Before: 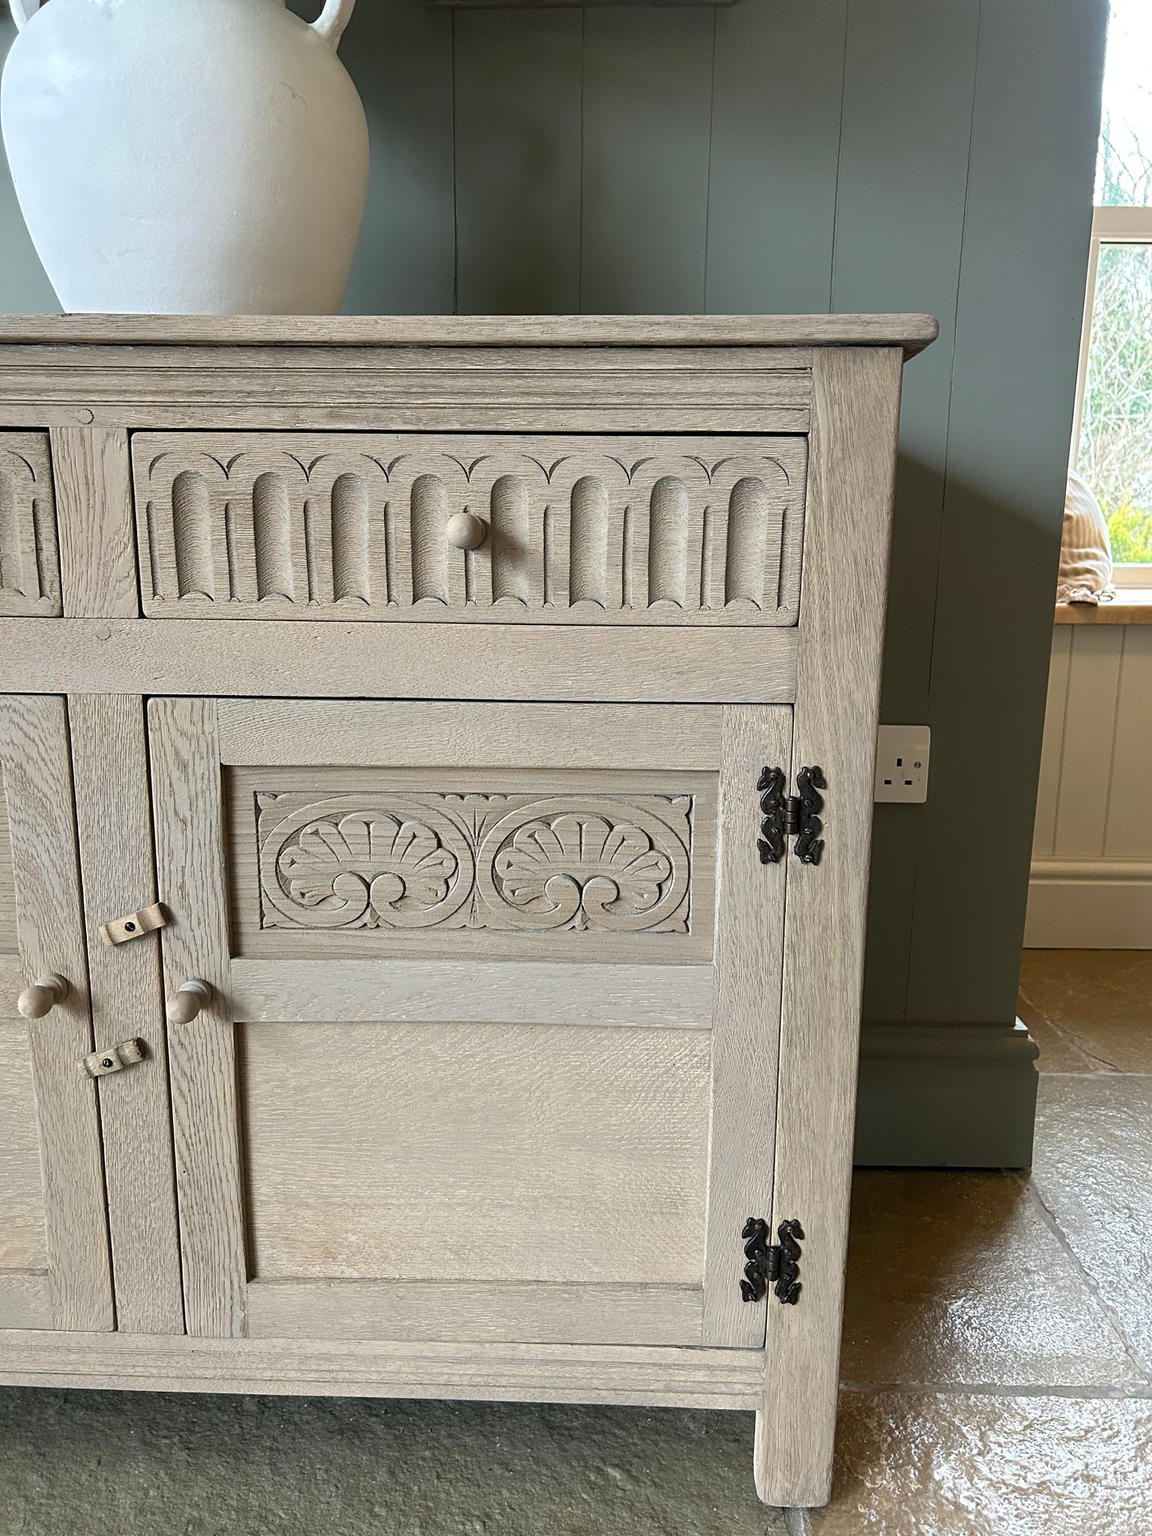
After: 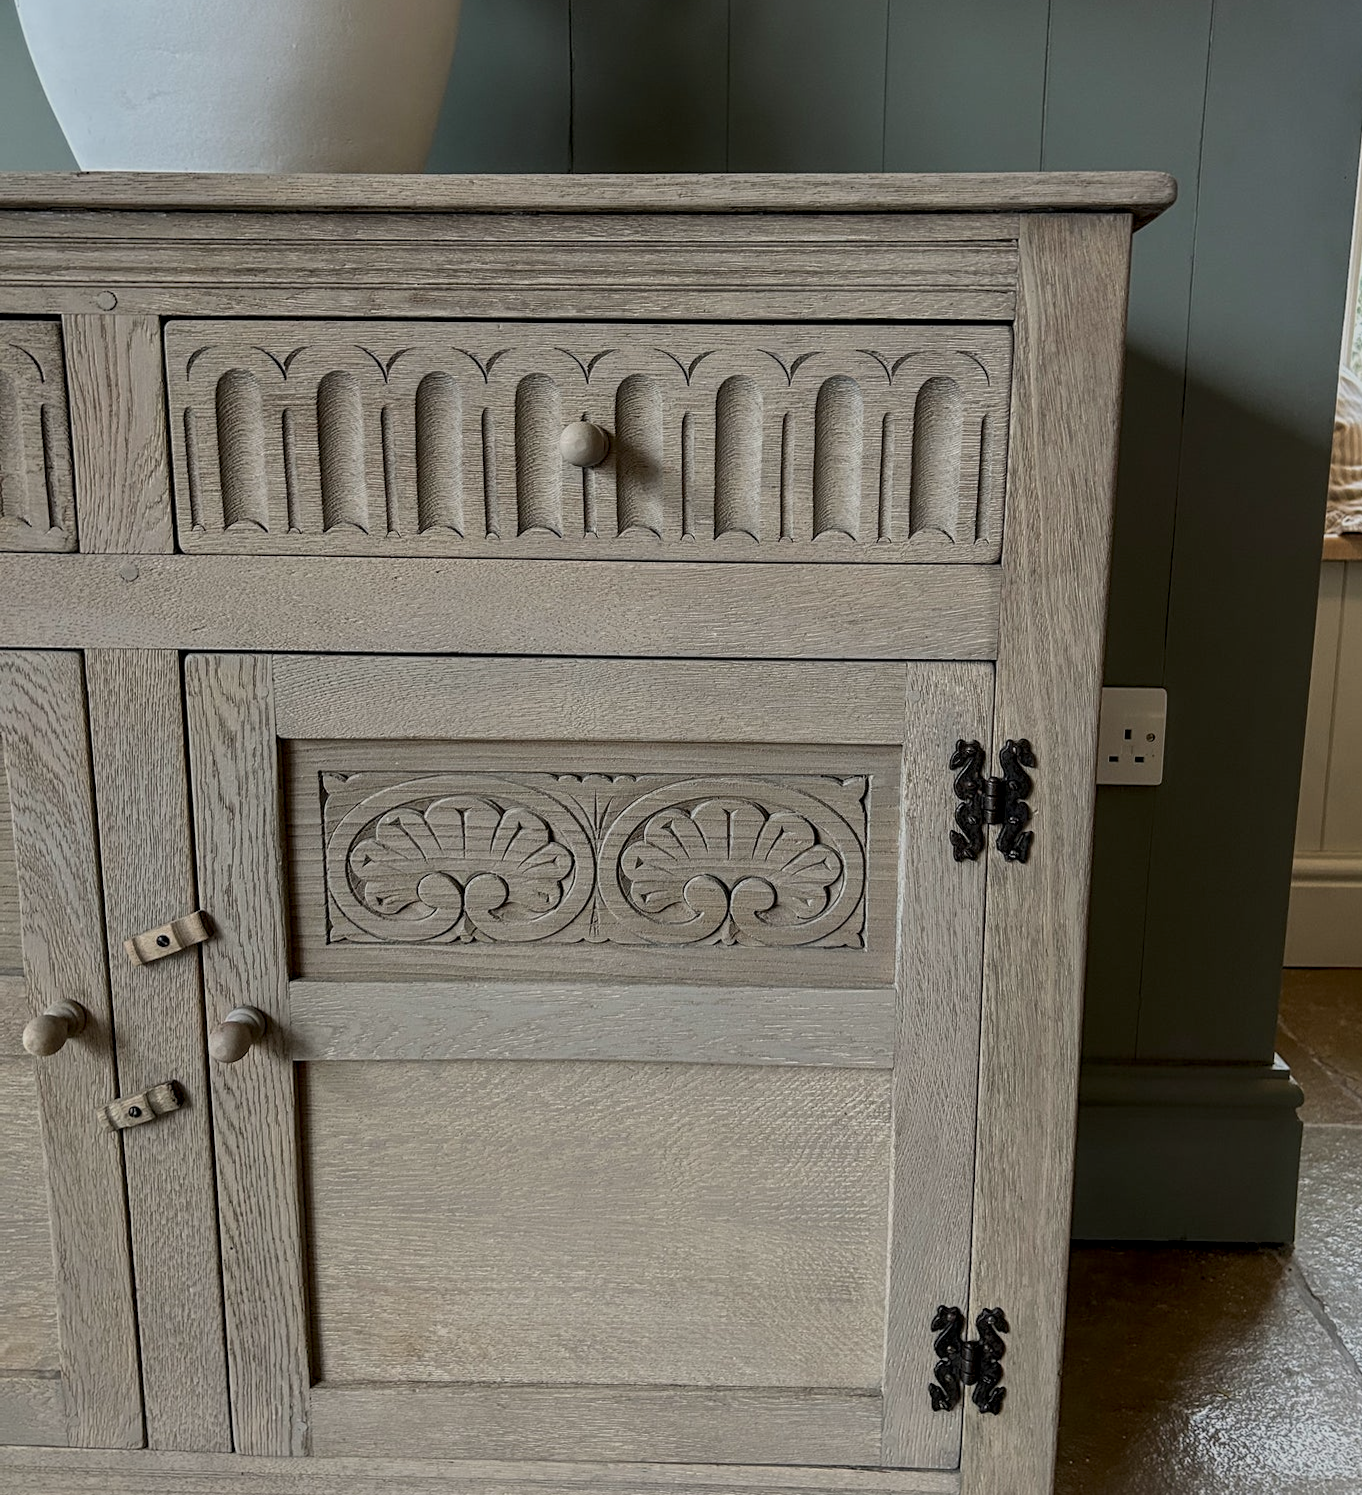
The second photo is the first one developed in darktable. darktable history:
crop and rotate: angle 0.037°, top 11.496%, right 5.598%, bottom 10.811%
local contrast: highlights 61%, detail 143%, midtone range 0.435
exposure: black level correction 0, exposure -0.838 EV, compensate highlight preservation false
